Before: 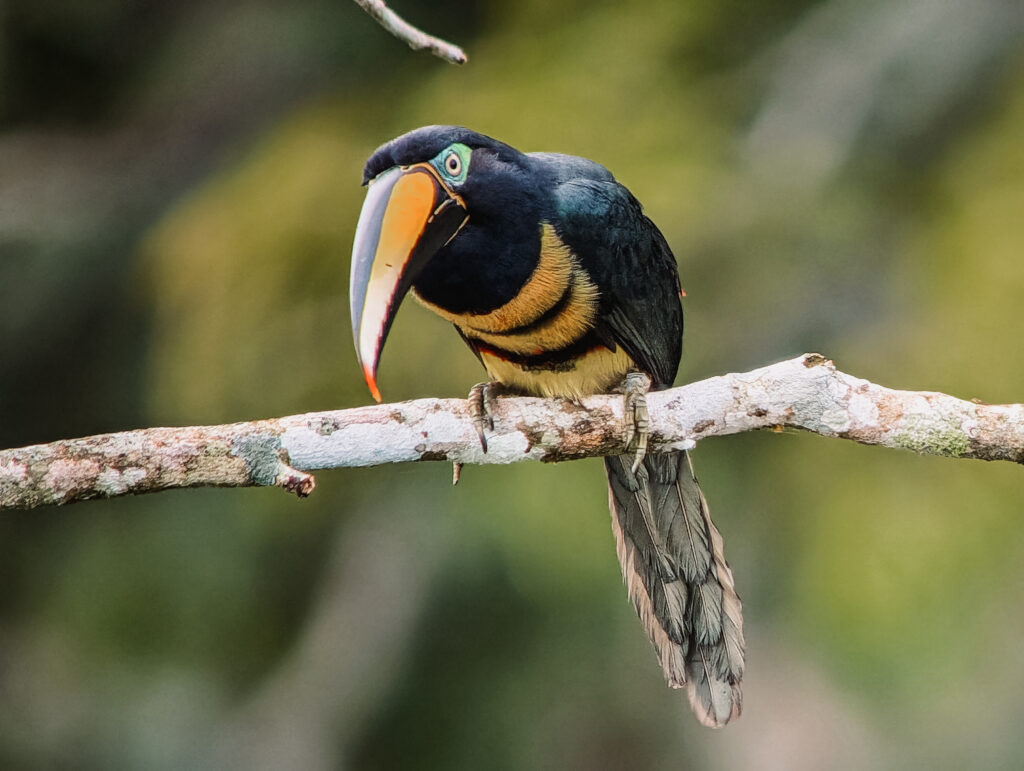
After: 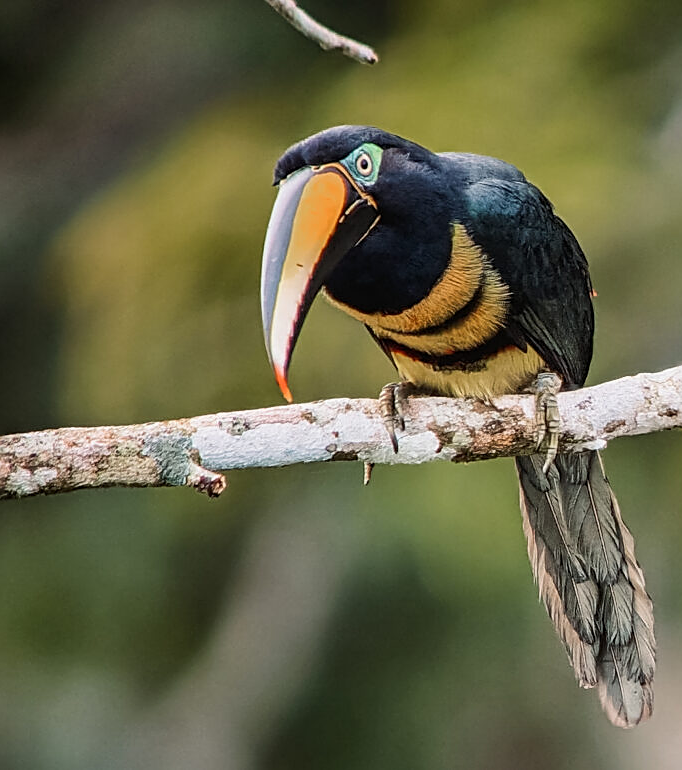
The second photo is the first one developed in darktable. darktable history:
color correction: saturation 0.99
sharpen: on, module defaults
crop and rotate: left 8.786%, right 24.548%
